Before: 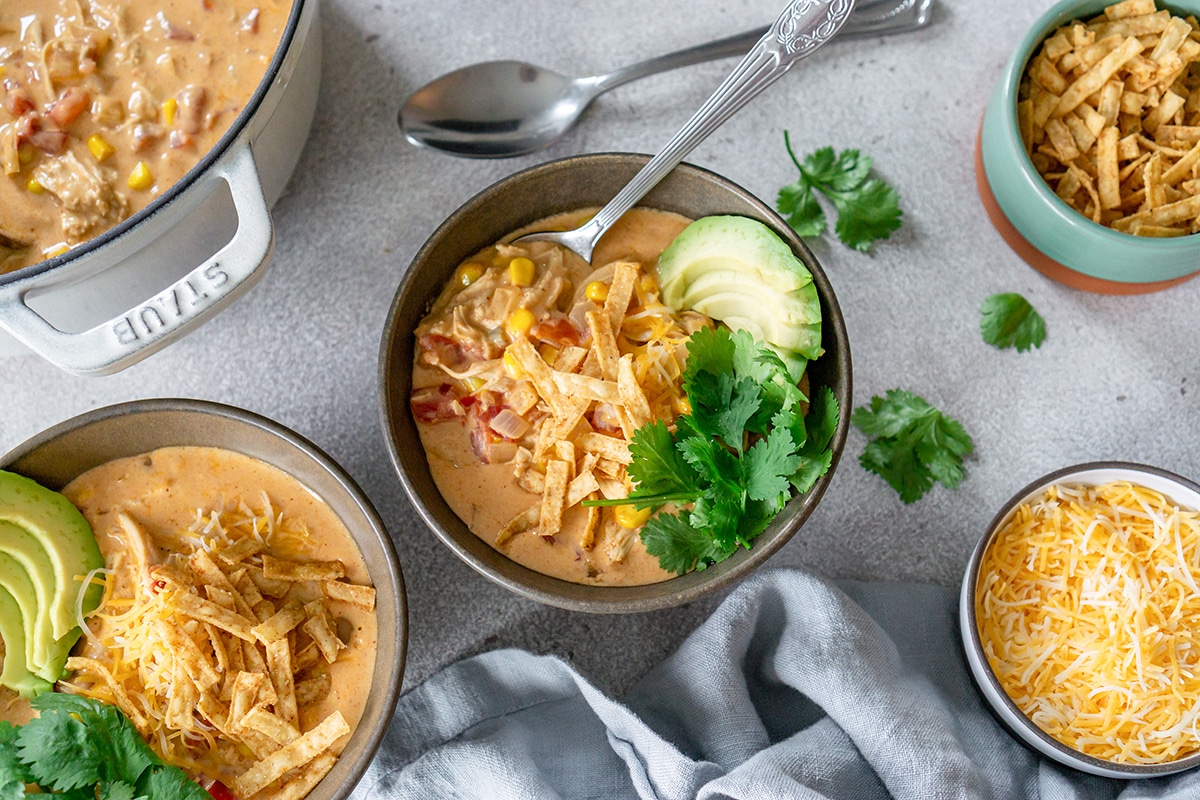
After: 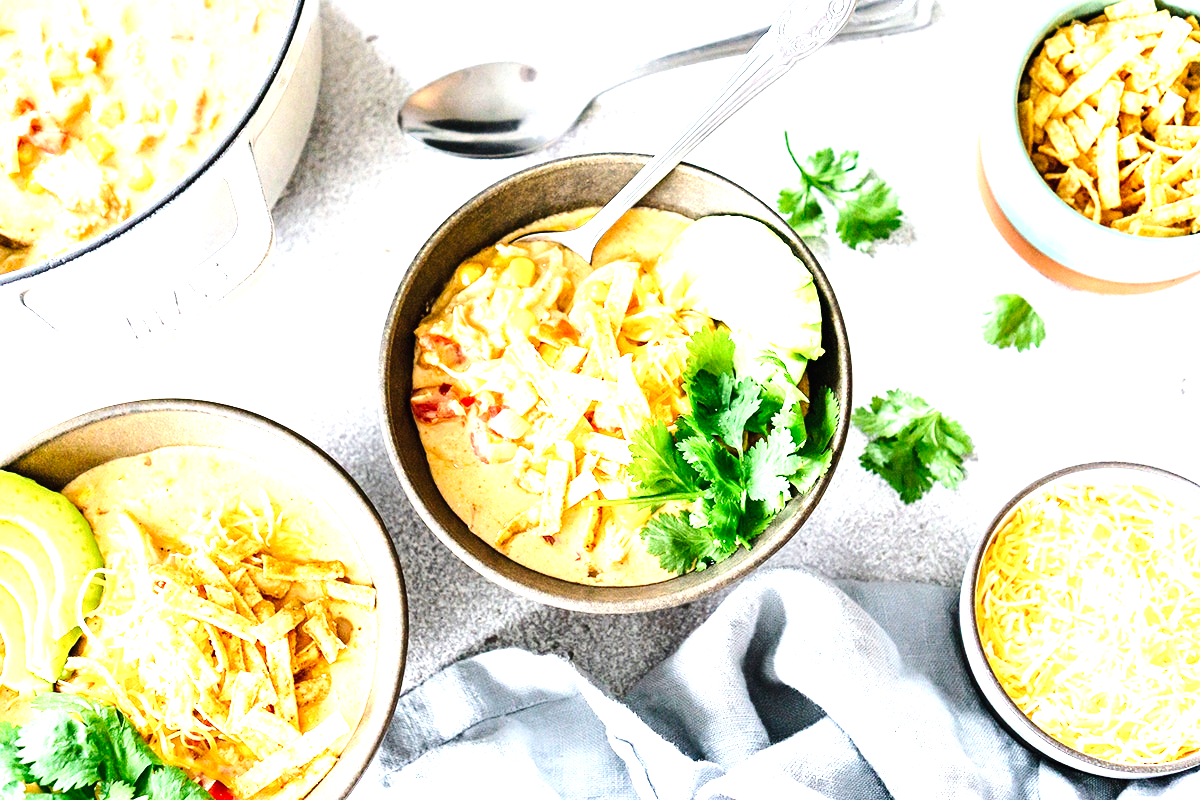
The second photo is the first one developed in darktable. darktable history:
tone curve: curves: ch0 [(0, 0.01) (0.037, 0.032) (0.131, 0.108) (0.275, 0.258) (0.483, 0.512) (0.61, 0.661) (0.696, 0.742) (0.792, 0.834) (0.911, 0.936) (0.997, 0.995)]; ch1 [(0, 0) (0.308, 0.29) (0.425, 0.411) (0.503, 0.502) (0.551, 0.563) (0.683, 0.706) (0.746, 0.77) (1, 1)]; ch2 [(0, 0) (0.246, 0.233) (0.36, 0.352) (0.415, 0.415) (0.485, 0.487) (0.502, 0.502) (0.525, 0.523) (0.545, 0.552) (0.587, 0.6) (0.636, 0.652) (0.711, 0.729) (0.845, 0.855) (0.998, 0.977)], preserve colors none
exposure: black level correction 0, exposure 1.388 EV, compensate exposure bias true, compensate highlight preservation false
tone equalizer: -8 EV -1.06 EV, -7 EV -0.975 EV, -6 EV -0.875 EV, -5 EV -0.549 EV, -3 EV 0.589 EV, -2 EV 0.863 EV, -1 EV 0.989 EV, +0 EV 1.06 EV, edges refinement/feathering 500, mask exposure compensation -1.57 EV, preserve details no
